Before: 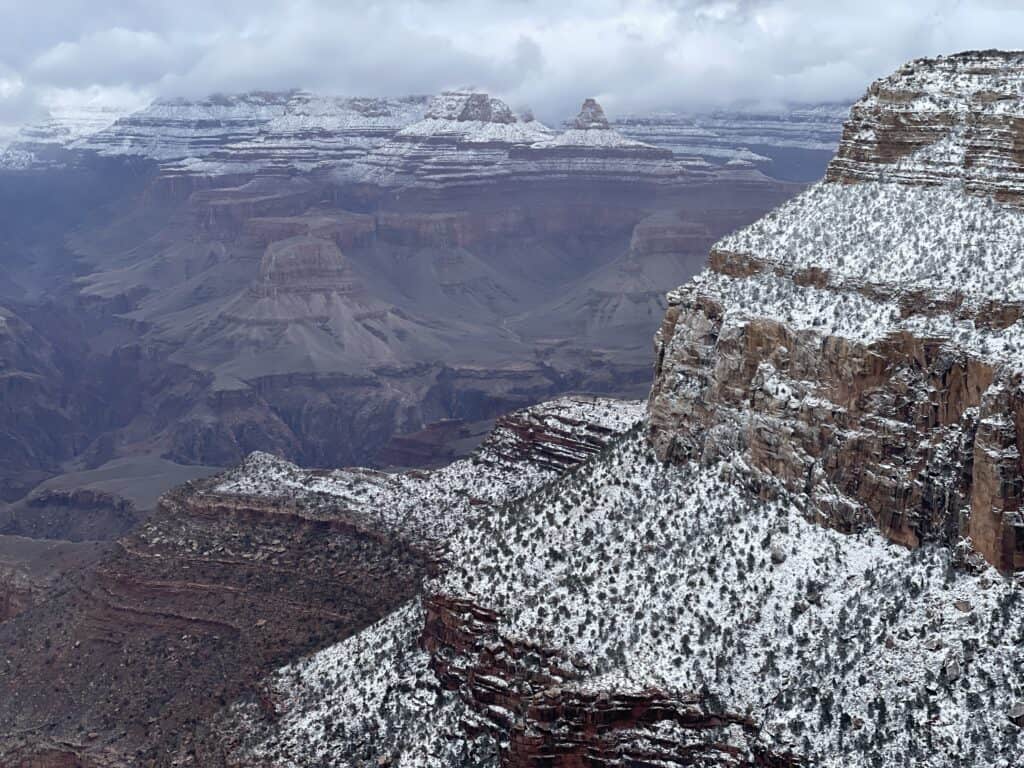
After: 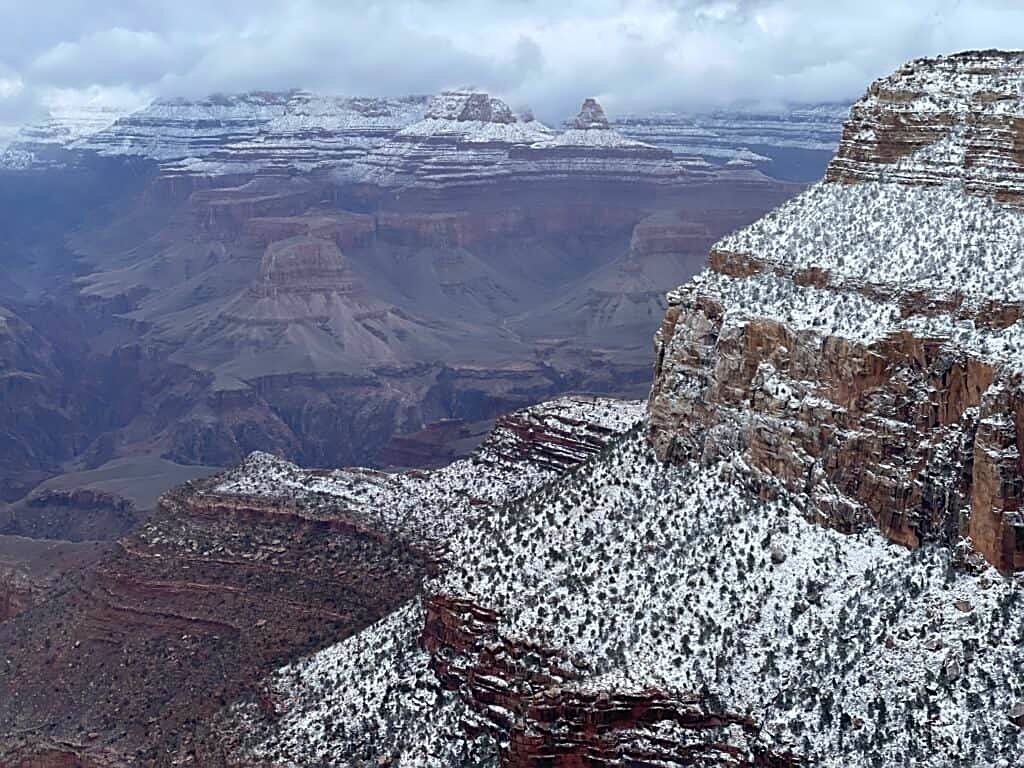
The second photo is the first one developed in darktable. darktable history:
contrast brightness saturation: contrast 0.04, saturation 0.16
sharpen: on, module defaults
